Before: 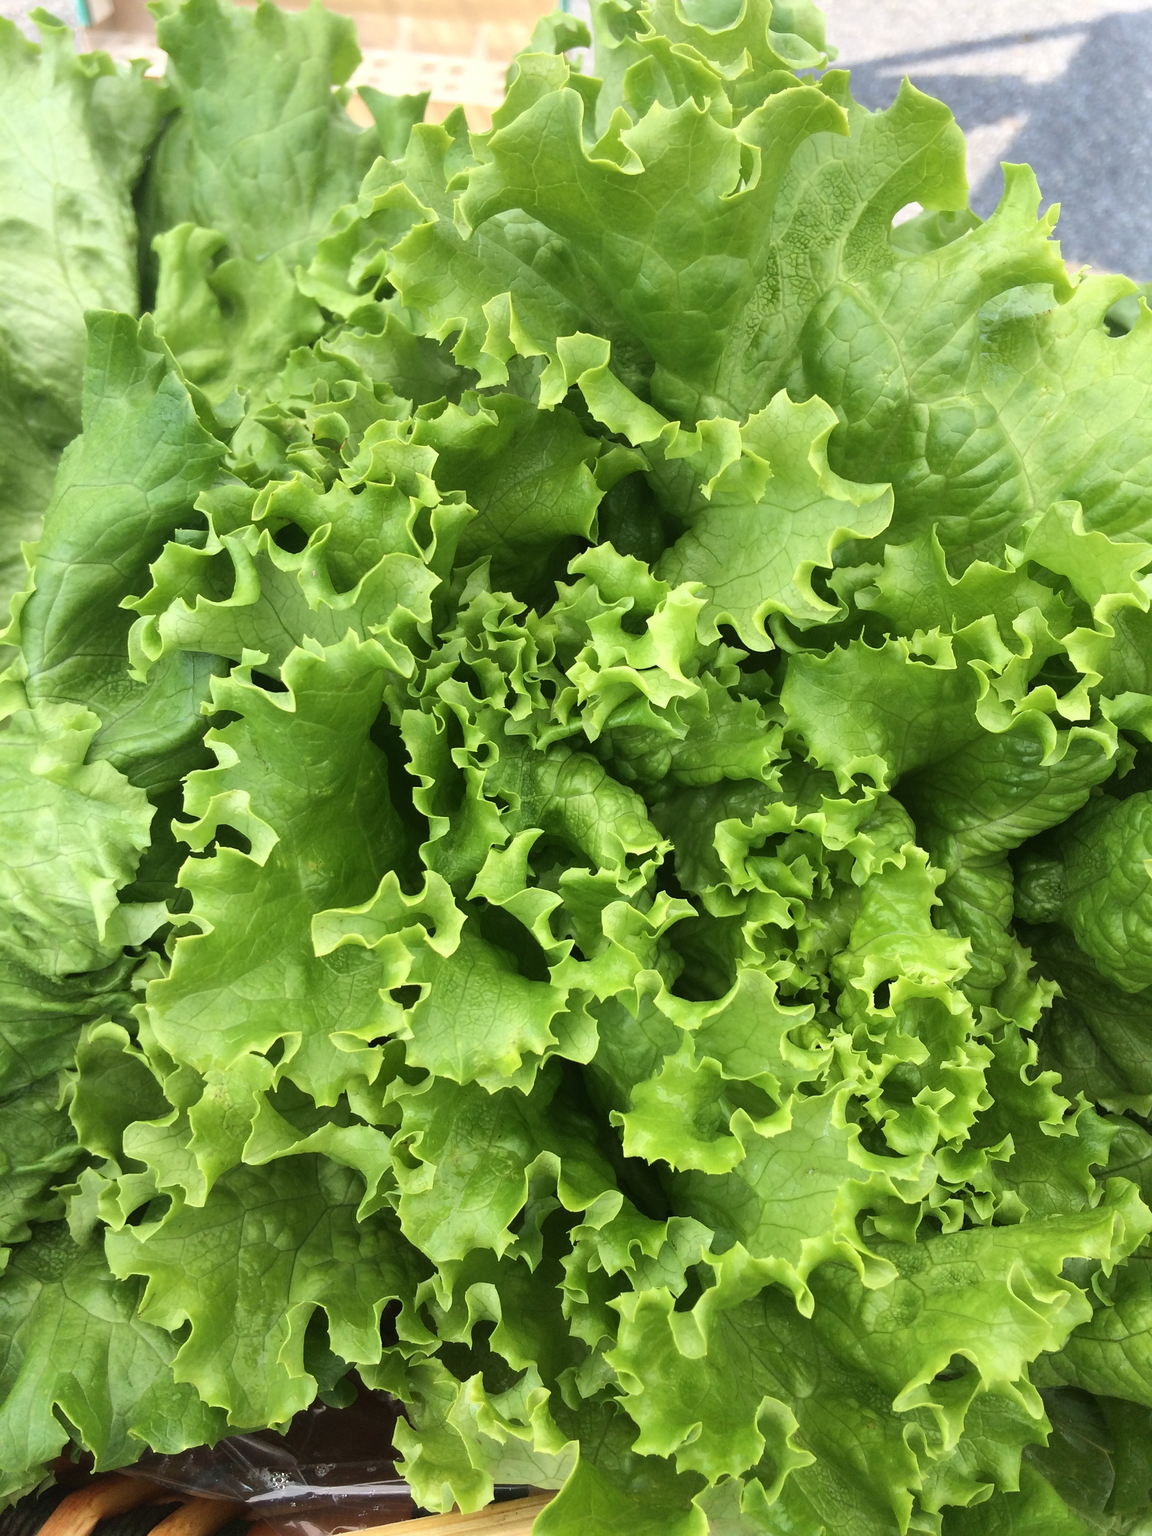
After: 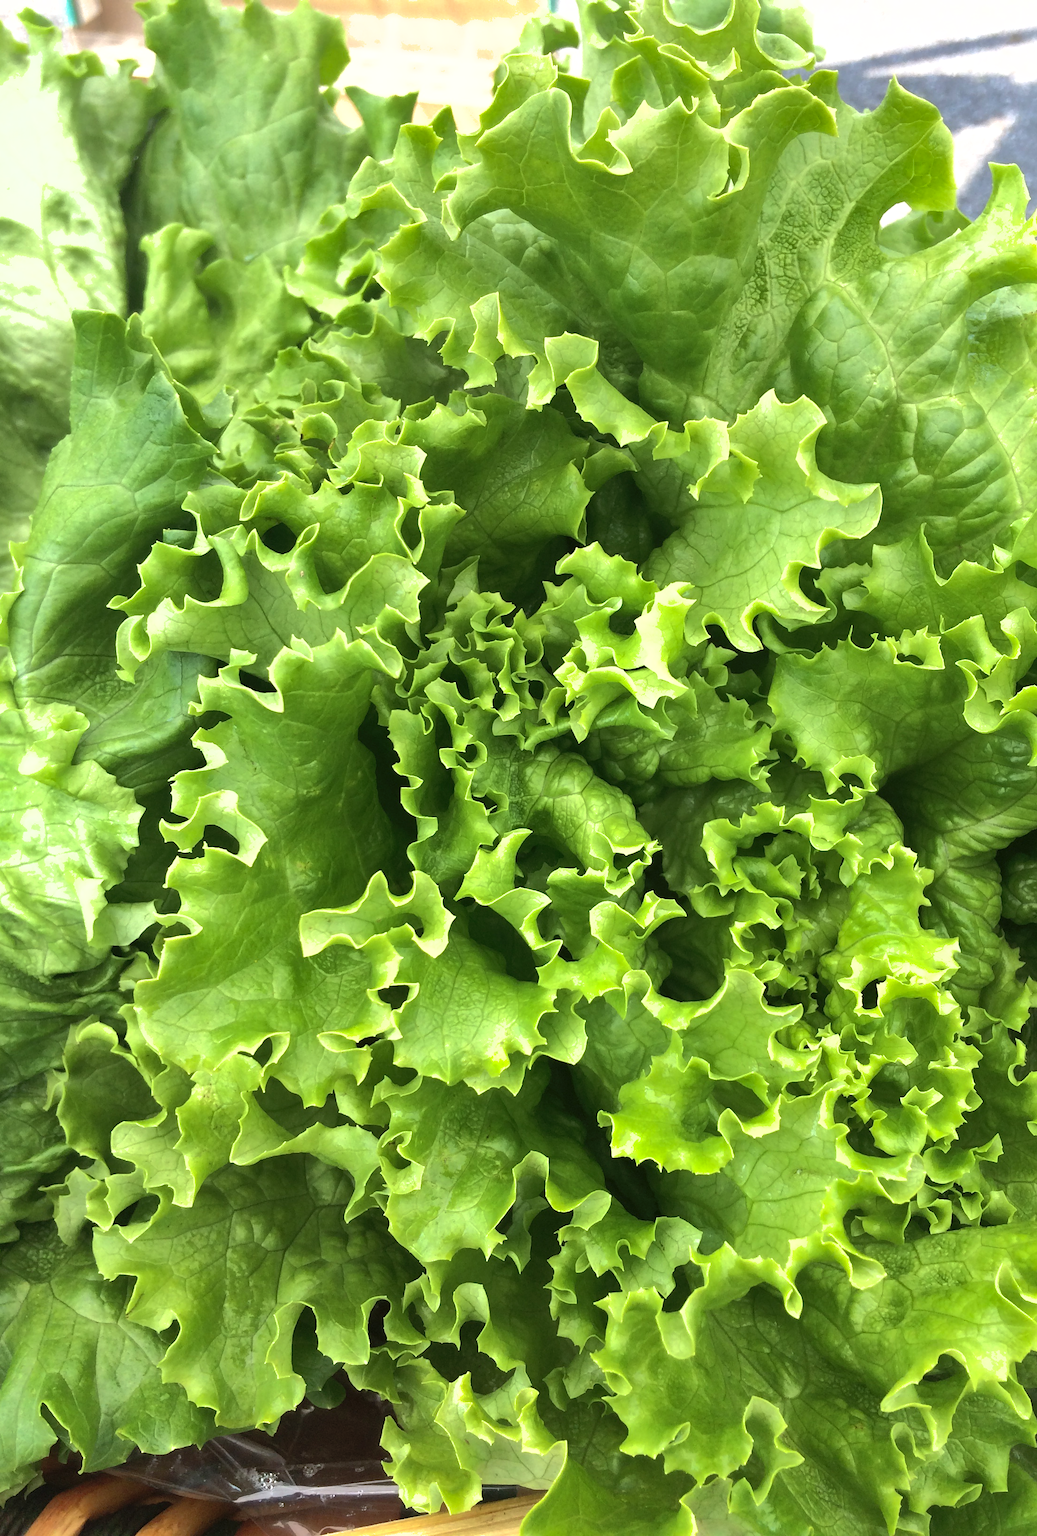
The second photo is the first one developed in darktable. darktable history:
tone equalizer: -8 EV -0.417 EV, -7 EV -0.389 EV, -6 EV -0.333 EV, -5 EV -0.222 EV, -3 EV 0.222 EV, -2 EV 0.333 EV, -1 EV 0.389 EV, +0 EV 0.417 EV, edges refinement/feathering 500, mask exposure compensation -1.57 EV, preserve details no
crop and rotate: left 1.088%, right 8.807%
shadows and highlights: on, module defaults
color zones: curves: ch0 [(0.068, 0.464) (0.25, 0.5) (0.48, 0.508) (0.75, 0.536) (0.886, 0.476) (0.967, 0.456)]; ch1 [(0.066, 0.456) (0.25, 0.5) (0.616, 0.508) (0.746, 0.56) (0.934, 0.444)]
